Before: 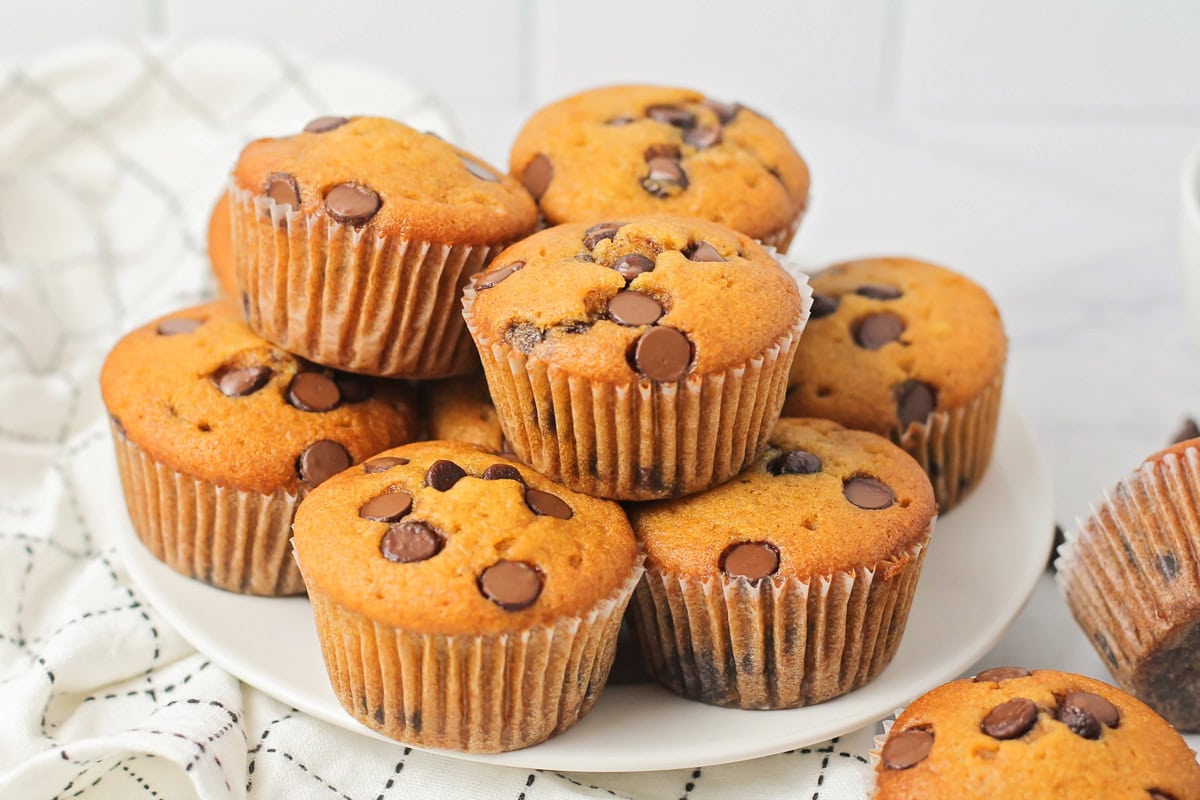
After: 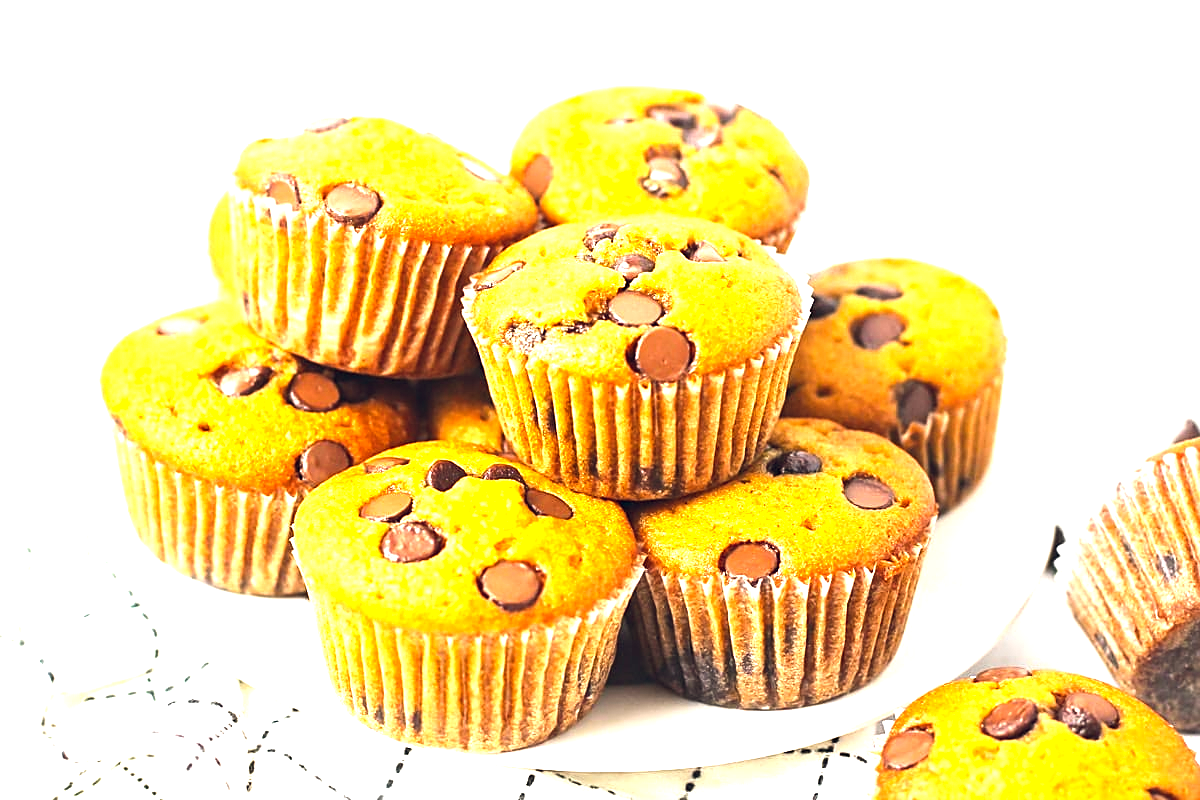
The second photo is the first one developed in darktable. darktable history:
color balance rgb: global offset › chroma 0.102%, global offset › hue 253.91°, perceptual saturation grading › global saturation 17.103%, perceptual brilliance grading › global brilliance -5.321%, perceptual brilliance grading › highlights 24.47%, perceptual brilliance grading › mid-tones 7.172%, perceptual brilliance grading › shadows -4.97%
sharpen: on, module defaults
exposure: black level correction 0, exposure 0.949 EV, compensate exposure bias true, compensate highlight preservation false
